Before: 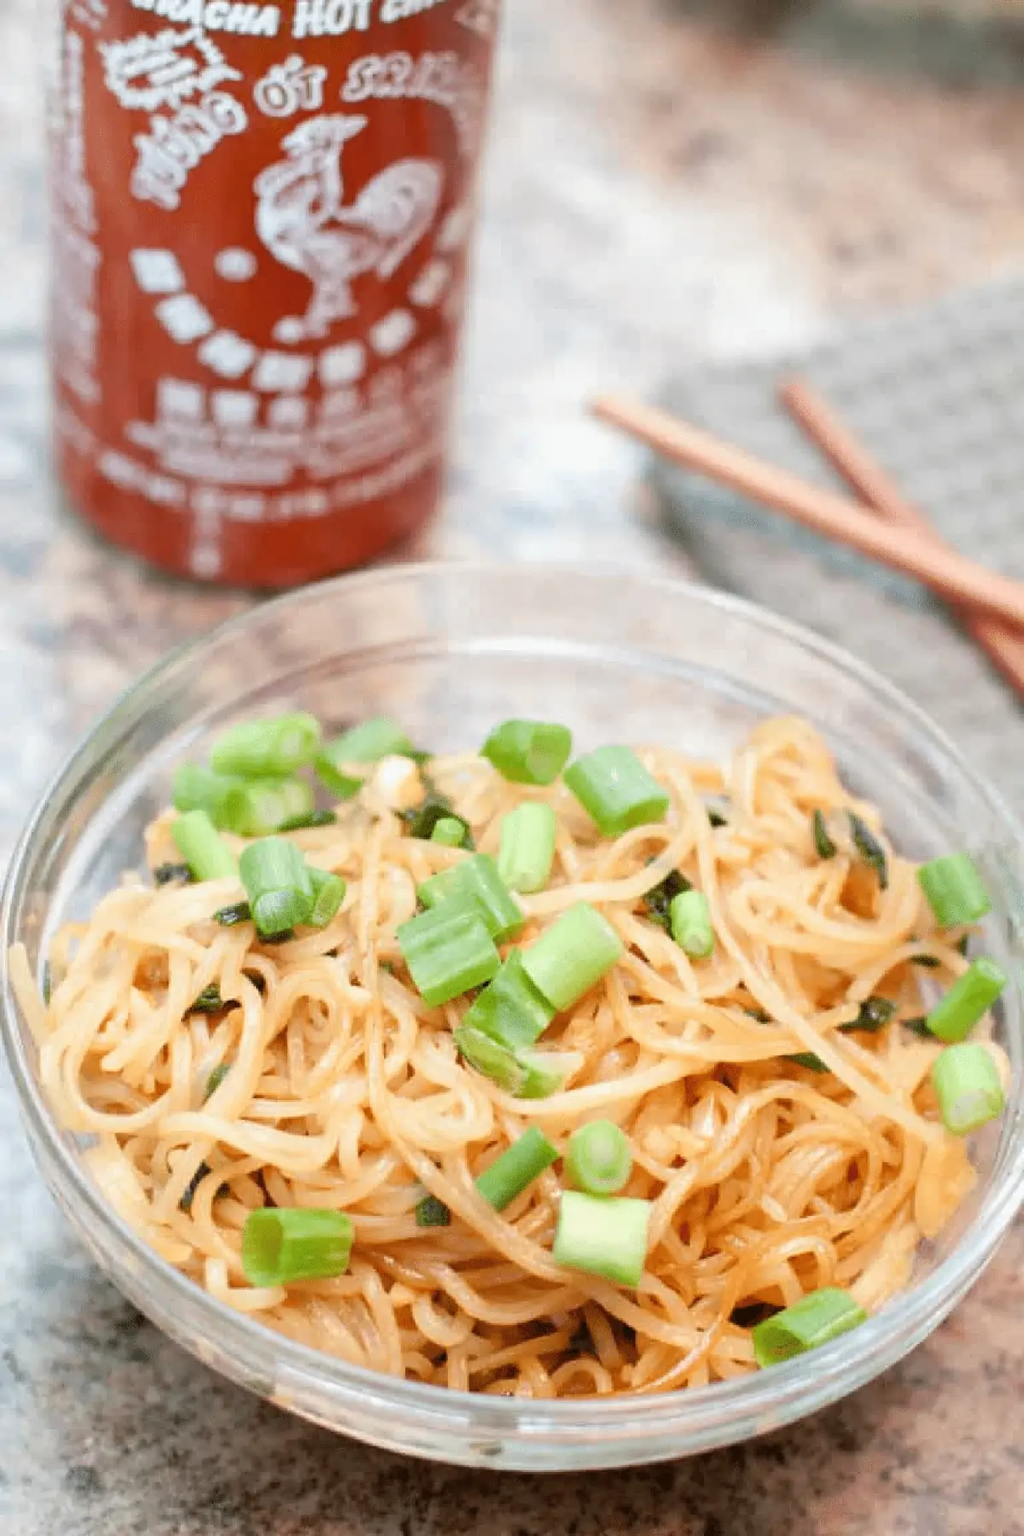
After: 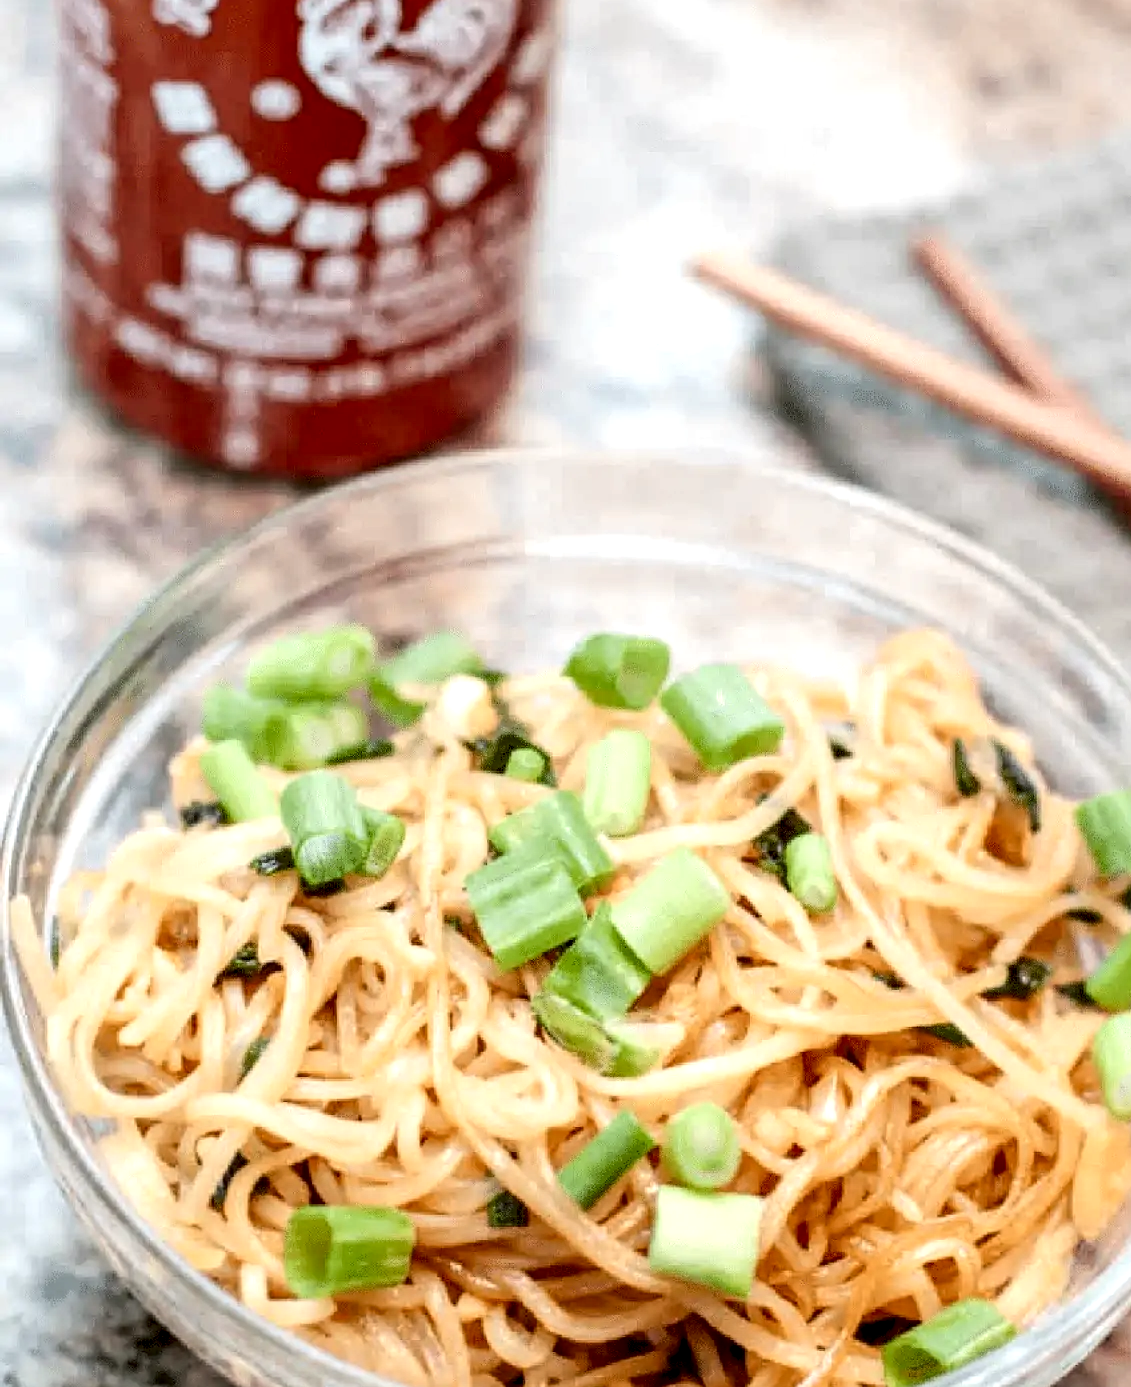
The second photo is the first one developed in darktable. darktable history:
local contrast: highlights 20%, shadows 70%, detail 170%
crop and rotate: angle 0.03°, top 11.643%, right 5.651%, bottom 11.189%
contrast brightness saturation: contrast 0.15, brightness 0.05
